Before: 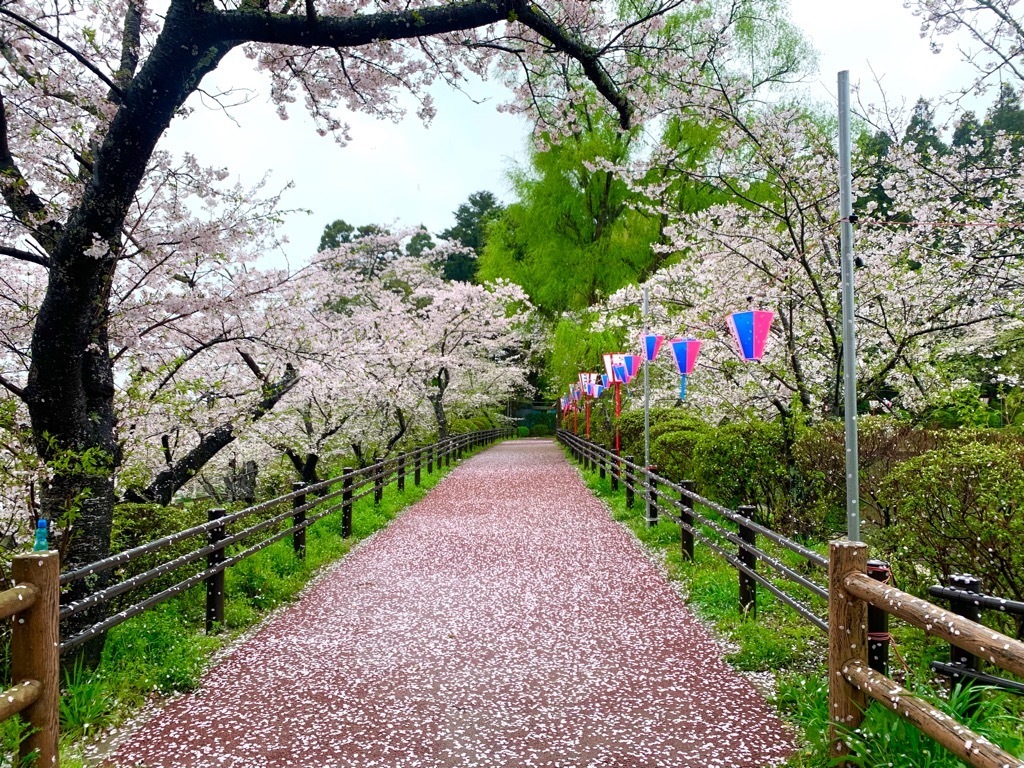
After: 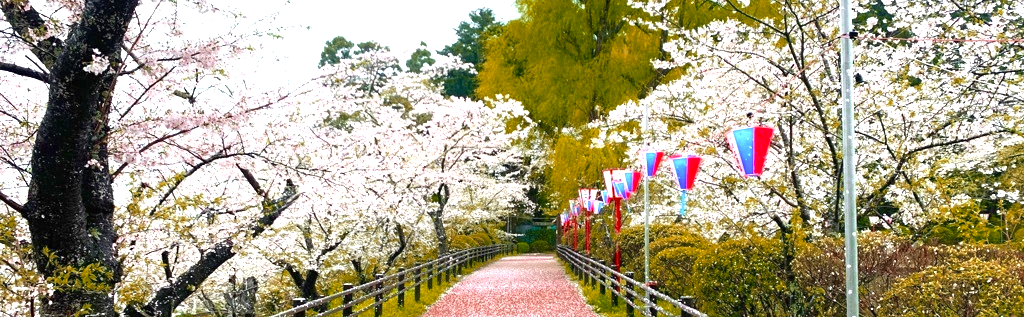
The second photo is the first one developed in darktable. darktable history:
crop and rotate: top 23.977%, bottom 34.683%
color zones: curves: ch0 [(0, 0.299) (0.25, 0.383) (0.456, 0.352) (0.736, 0.571)]; ch1 [(0, 0.63) (0.151, 0.568) (0.254, 0.416) (0.47, 0.558) (0.732, 0.37) (0.909, 0.492)]; ch2 [(0.004, 0.604) (0.158, 0.443) (0.257, 0.403) (0.761, 0.468)]
exposure: black level correction 0, exposure 1.3 EV, compensate exposure bias true, compensate highlight preservation false
